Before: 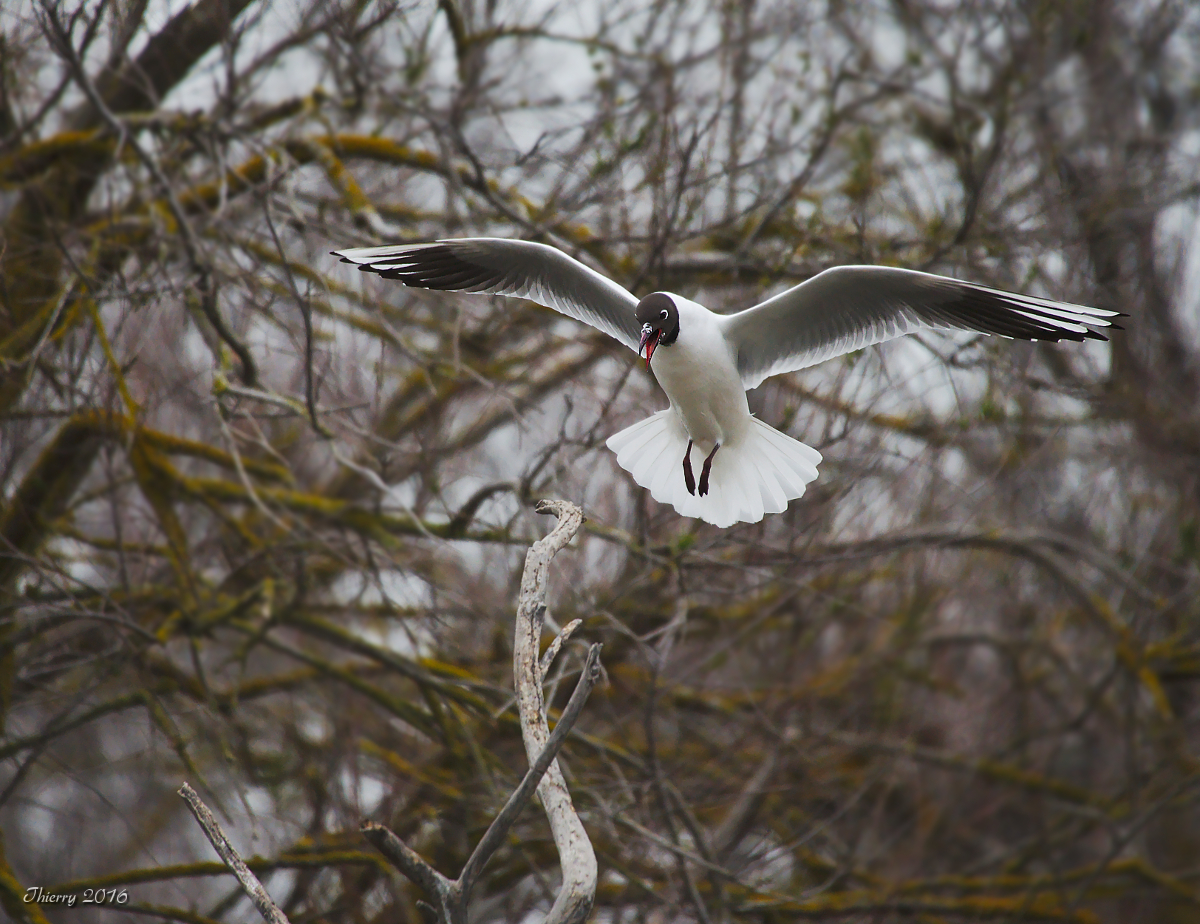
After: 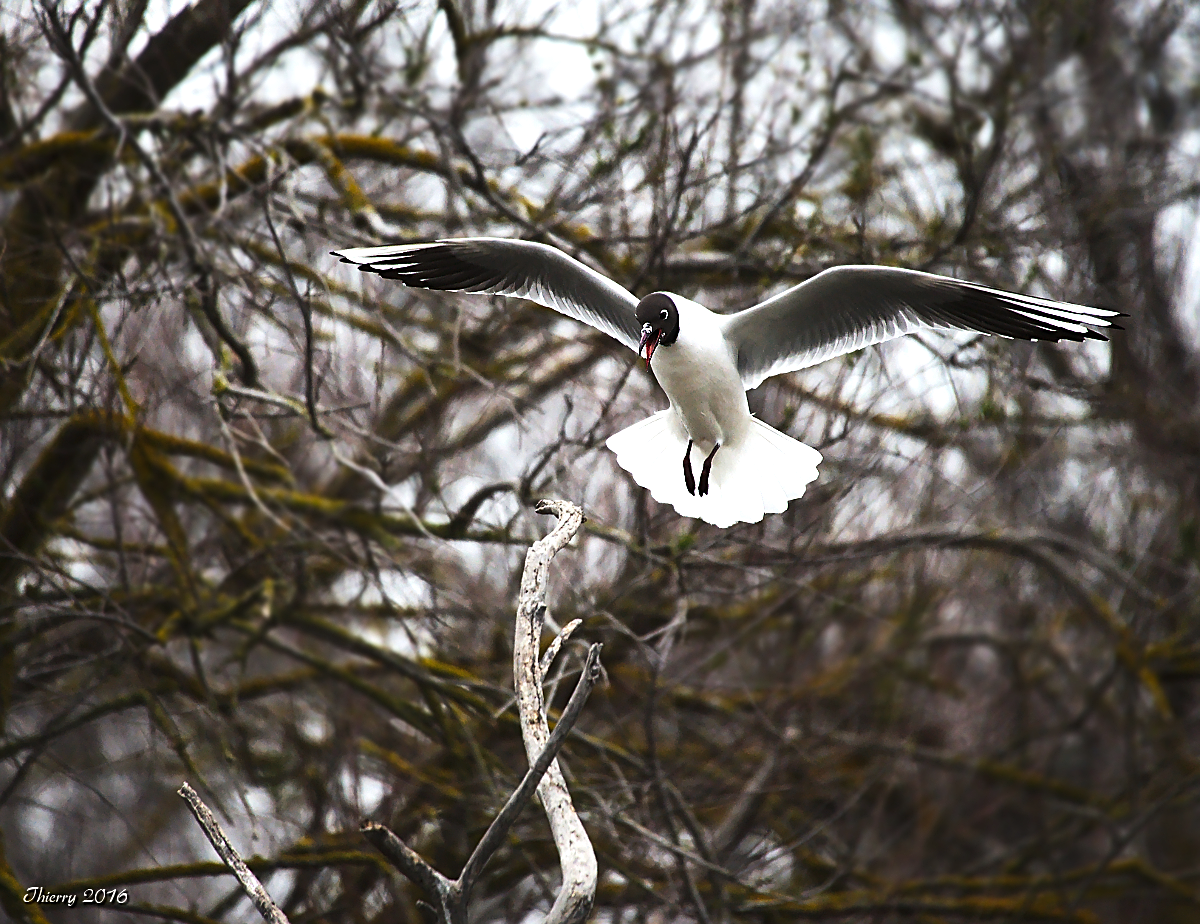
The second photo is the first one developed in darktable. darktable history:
sharpen: amount 0.478
tone equalizer: -8 EV -1.08 EV, -7 EV -1.01 EV, -6 EV -0.867 EV, -5 EV -0.578 EV, -3 EV 0.578 EV, -2 EV 0.867 EV, -1 EV 1.01 EV, +0 EV 1.08 EV, edges refinement/feathering 500, mask exposure compensation -1.57 EV, preserve details no
